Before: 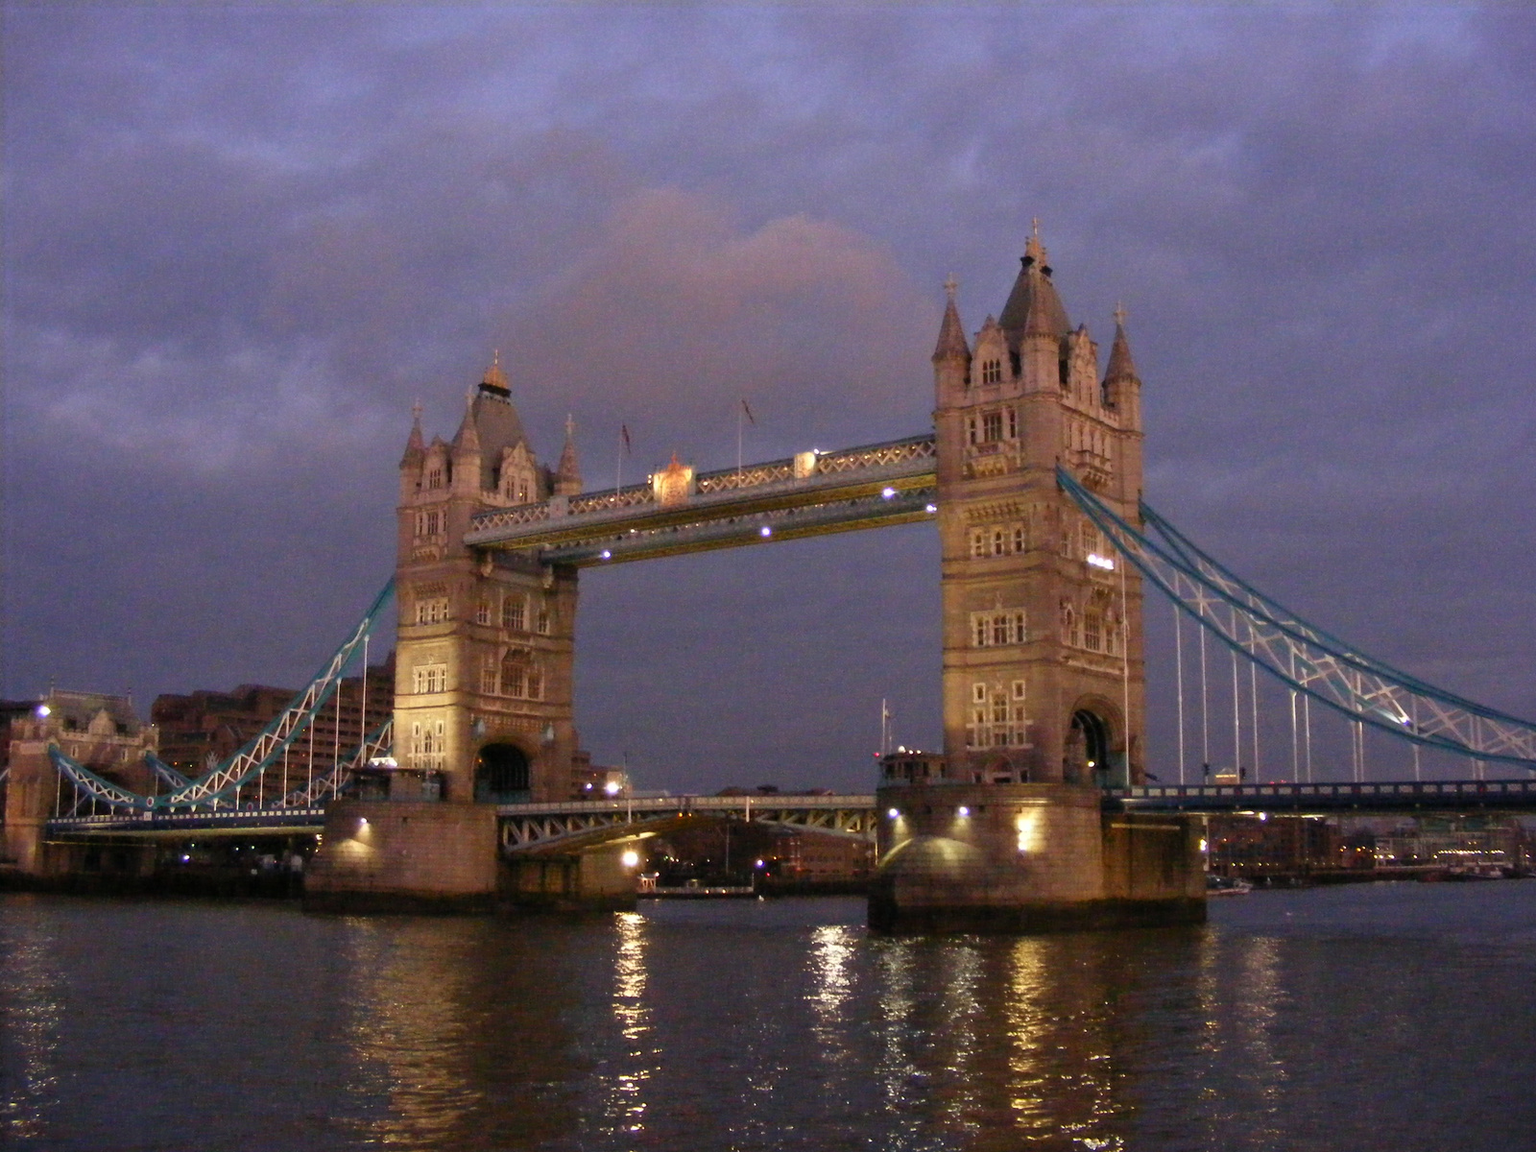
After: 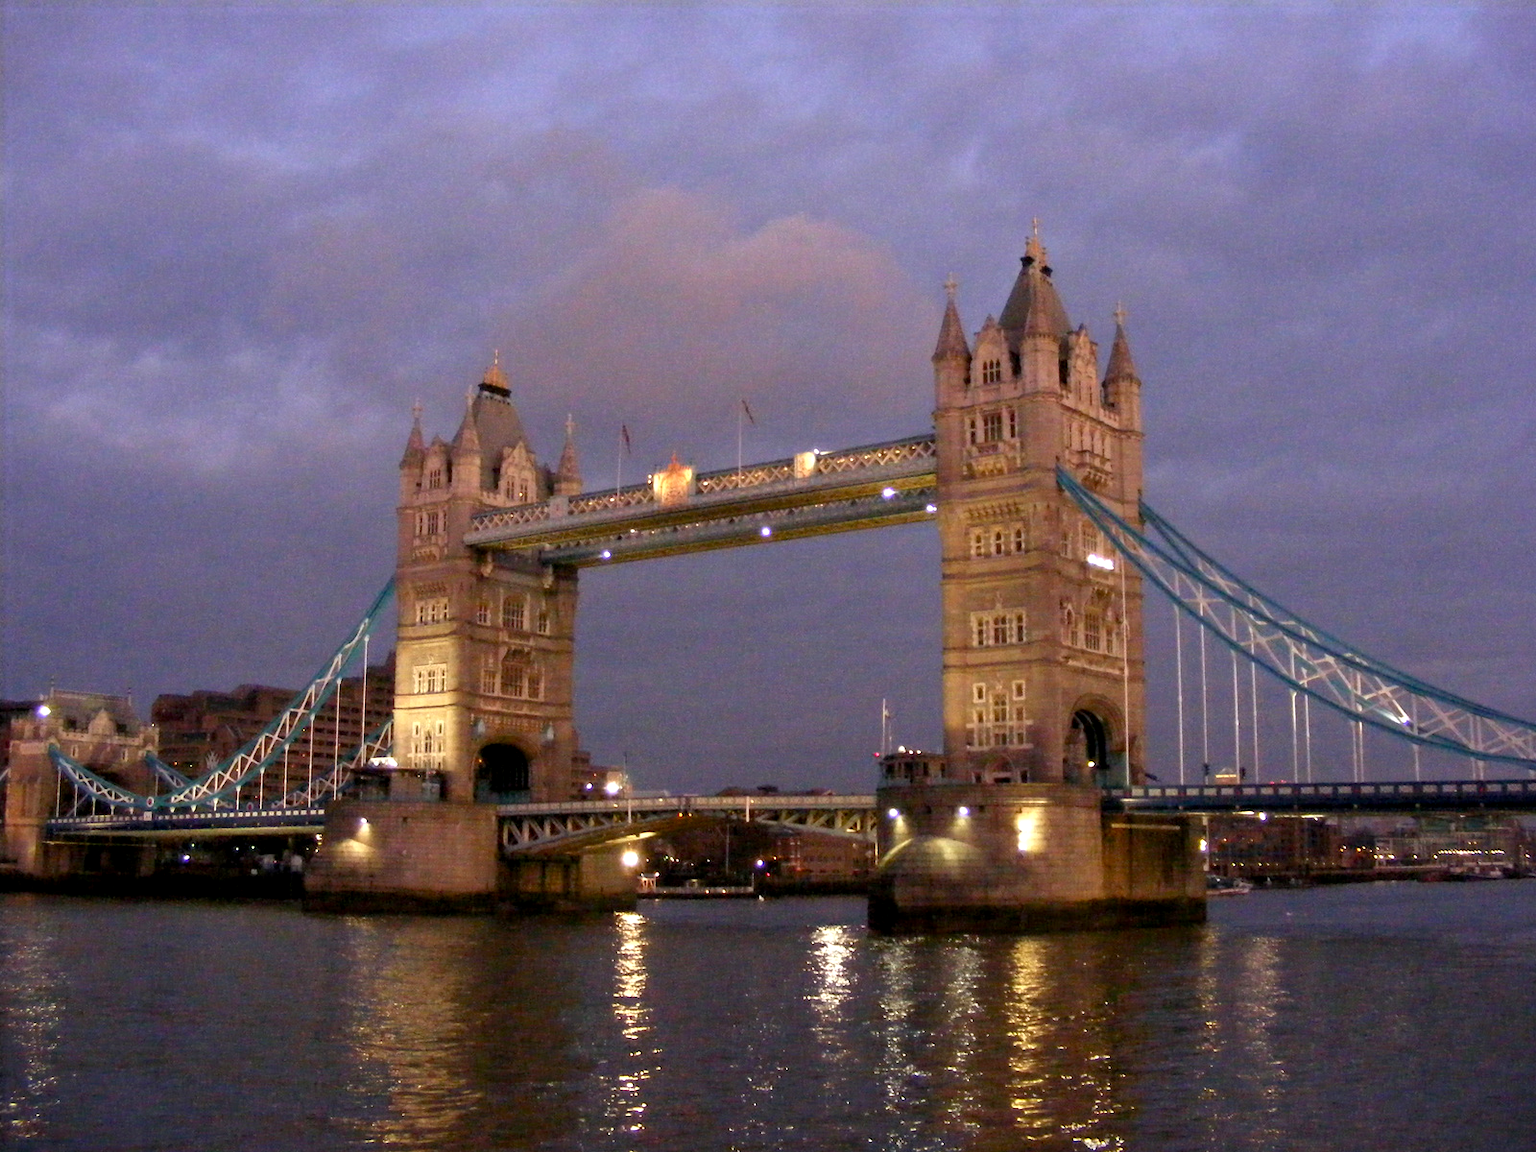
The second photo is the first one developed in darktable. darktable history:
exposure: black level correction 0.004, exposure 0.417 EV, compensate highlight preservation false
